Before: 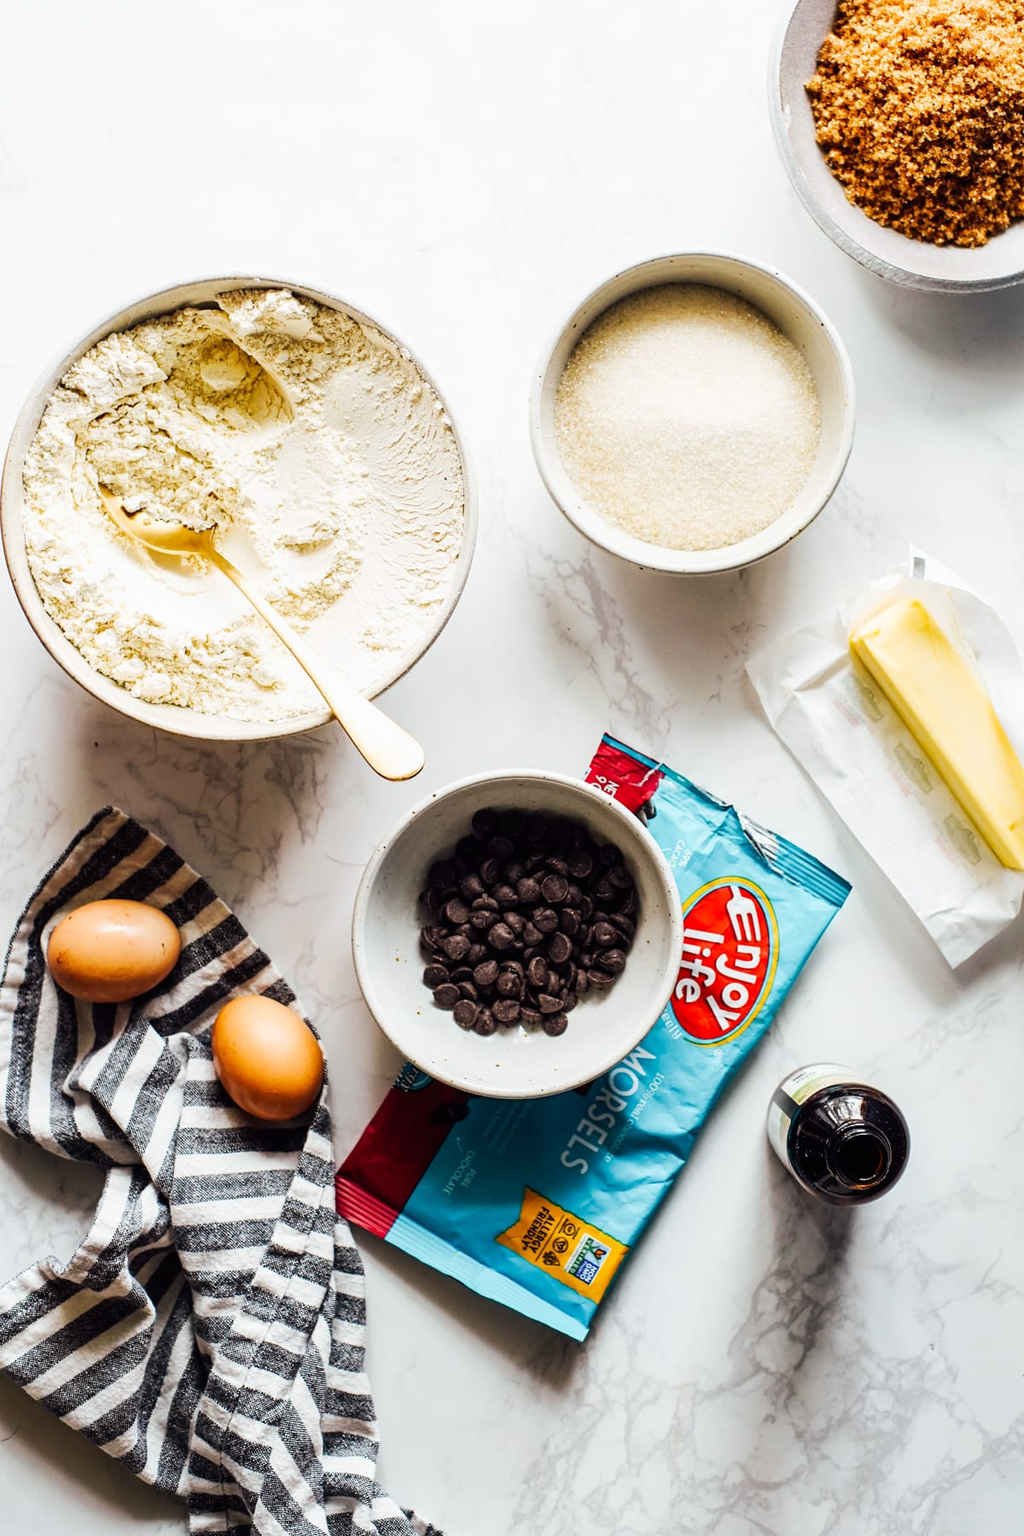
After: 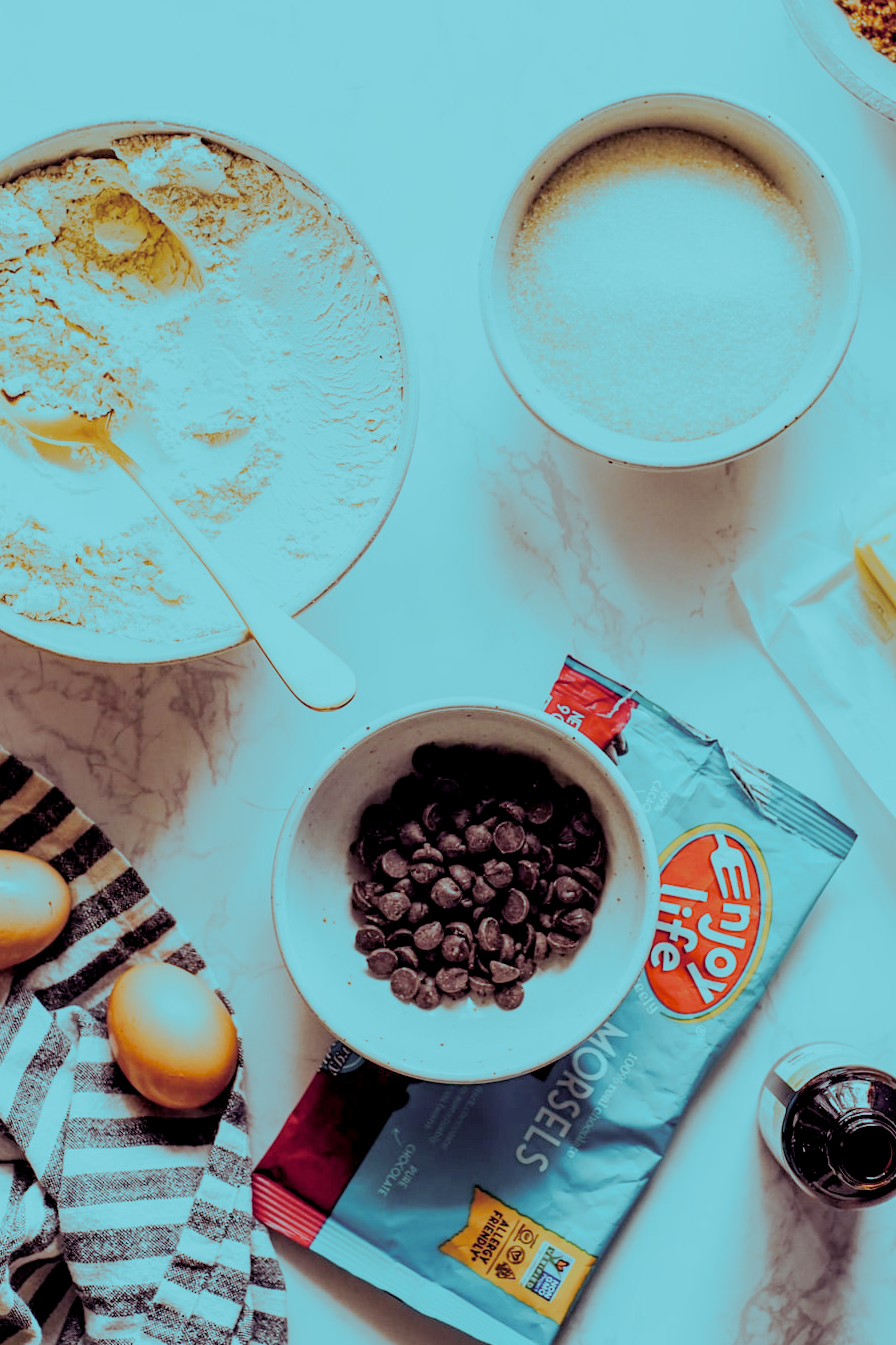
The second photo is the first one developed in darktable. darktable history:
local contrast: highlights 100%, shadows 100%, detail 120%, midtone range 0.2
crop and rotate: left 11.831%, top 11.346%, right 13.429%, bottom 13.899%
filmic rgb: black relative exposure -7 EV, white relative exposure 6 EV, threshold 3 EV, target black luminance 0%, hardness 2.73, latitude 61.22%, contrast 0.691, highlights saturation mix 10%, shadows ↔ highlights balance -0.073%, preserve chrominance no, color science v4 (2020), iterations of high-quality reconstruction 10, contrast in shadows soft, contrast in highlights soft, enable highlight reconstruction true
exposure: black level correction 0, exposure 0.5 EV, compensate highlight preservation false
contrast brightness saturation: saturation -0.05
split-toning: shadows › hue 327.6°, highlights › hue 198°, highlights › saturation 0.55, balance -21.25, compress 0%
